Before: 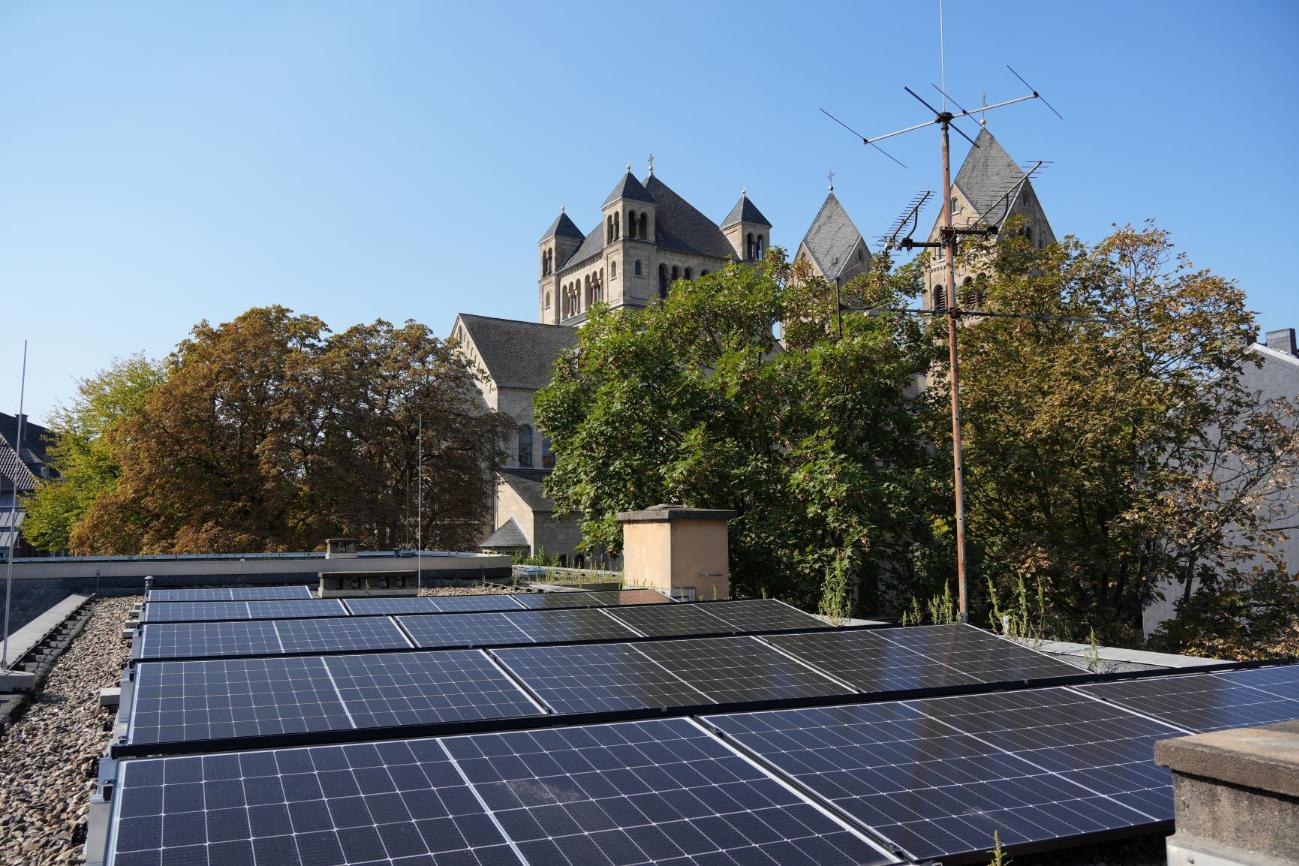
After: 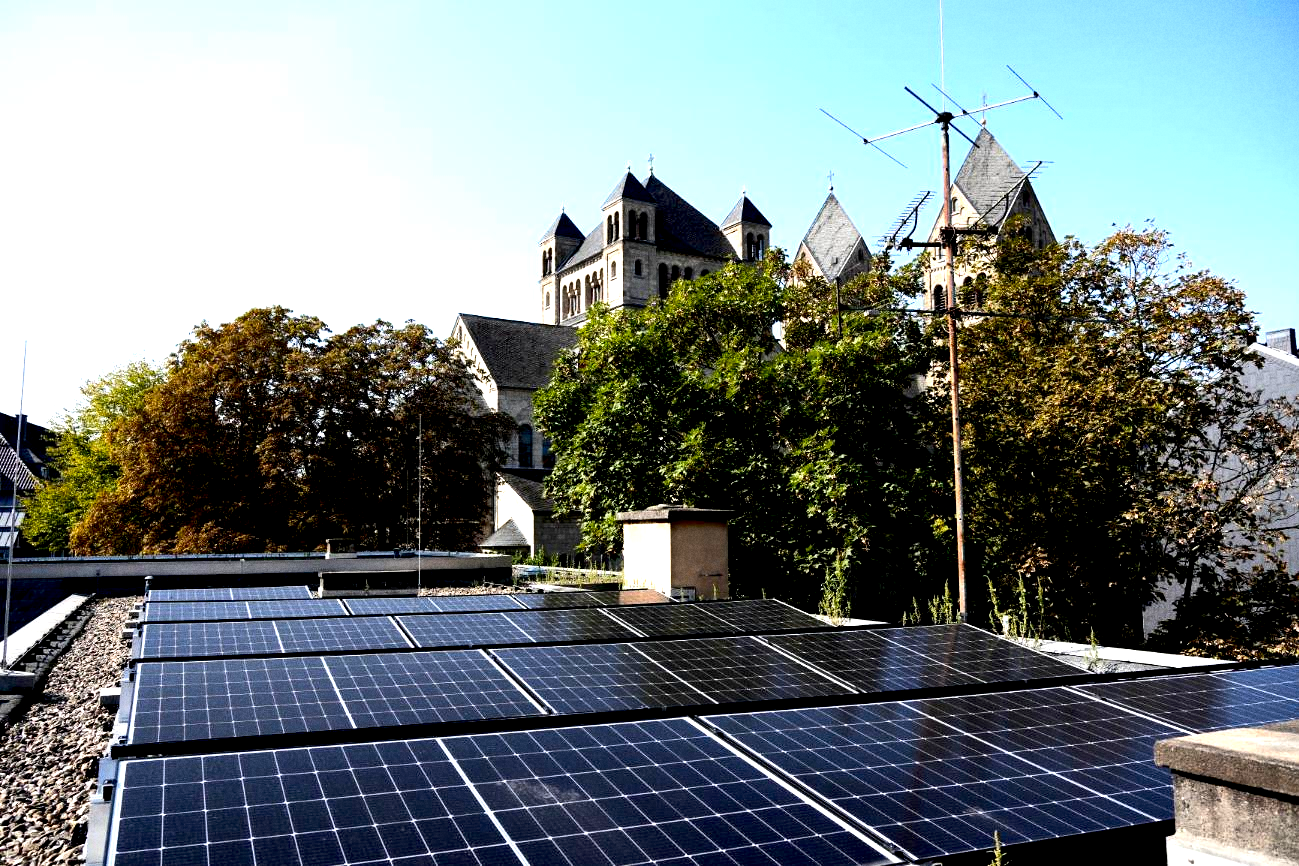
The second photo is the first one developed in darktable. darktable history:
grain: coarseness 22.88 ISO
tone equalizer: -8 EV -1.08 EV, -7 EV -1.01 EV, -6 EV -0.867 EV, -5 EV -0.578 EV, -3 EV 0.578 EV, -2 EV 0.867 EV, -1 EV 1.01 EV, +0 EV 1.08 EV, edges refinement/feathering 500, mask exposure compensation -1.57 EV, preserve details no
exposure: black level correction 0.031, exposure 0.304 EV, compensate highlight preservation false
